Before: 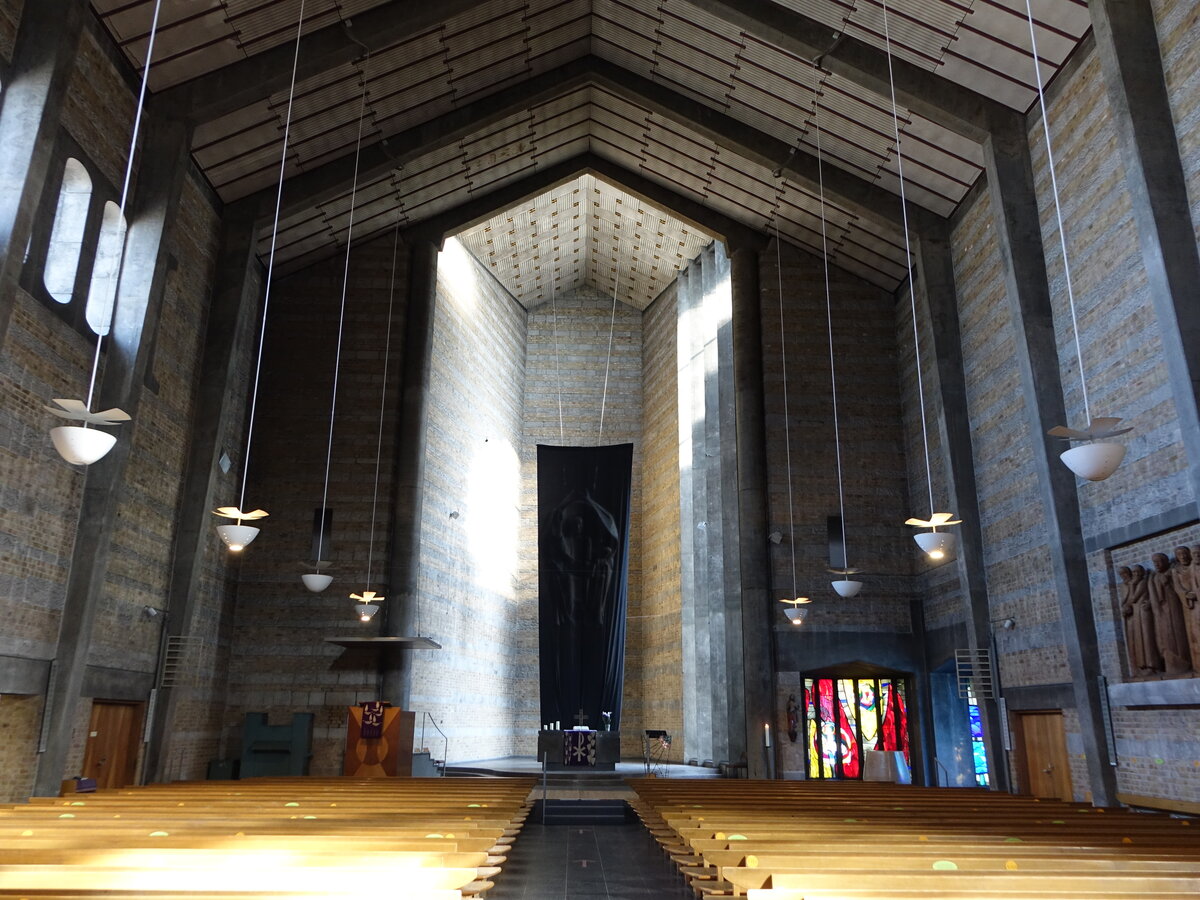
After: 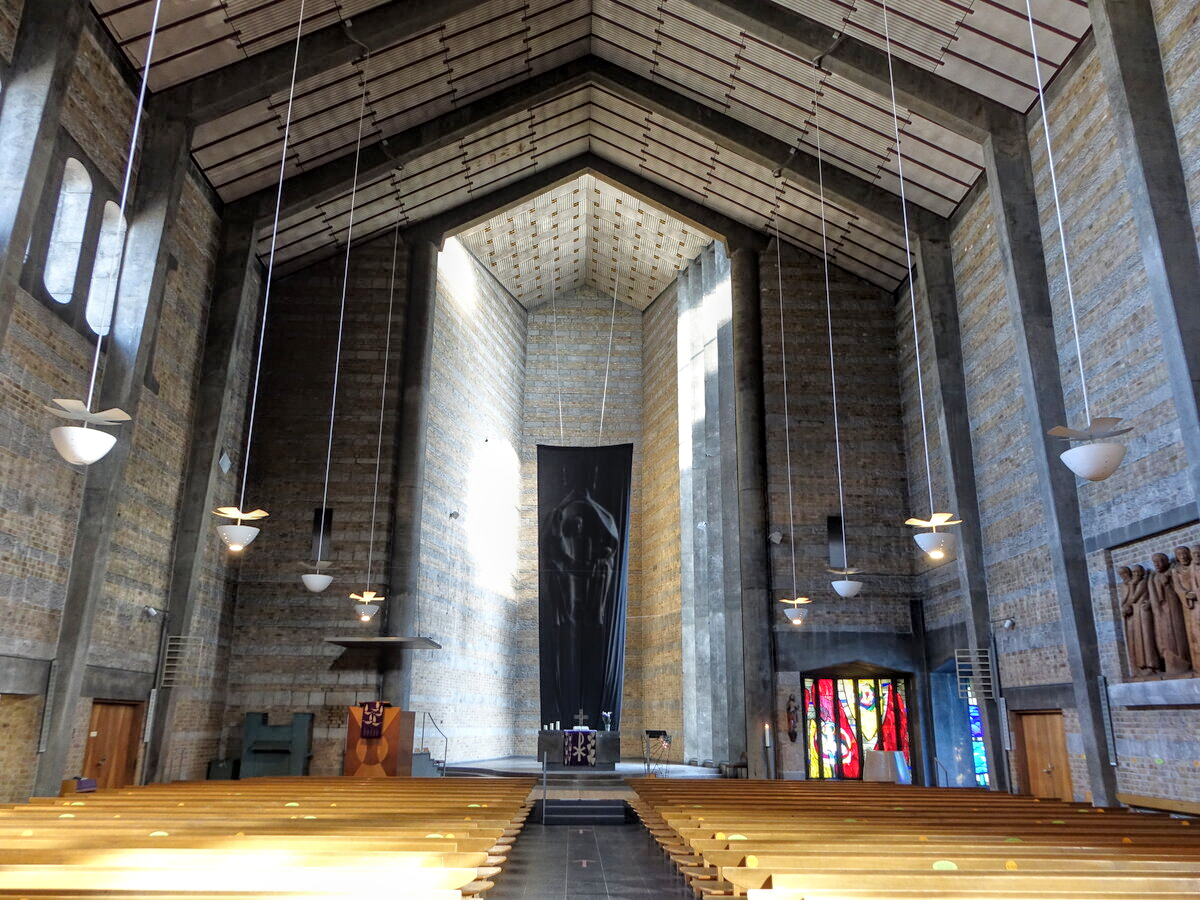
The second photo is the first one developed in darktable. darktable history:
local contrast: on, module defaults
tone equalizer: -7 EV 0.15 EV, -6 EV 0.628 EV, -5 EV 1.14 EV, -4 EV 1.34 EV, -3 EV 1.12 EV, -2 EV 0.6 EV, -1 EV 0.15 EV
